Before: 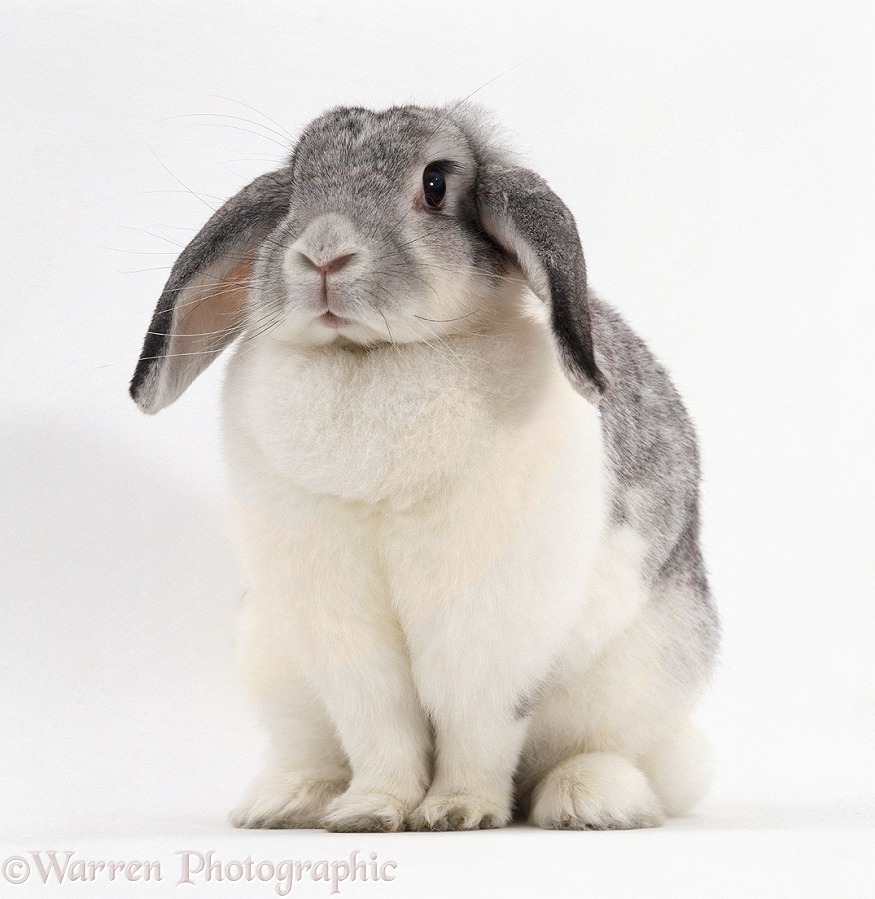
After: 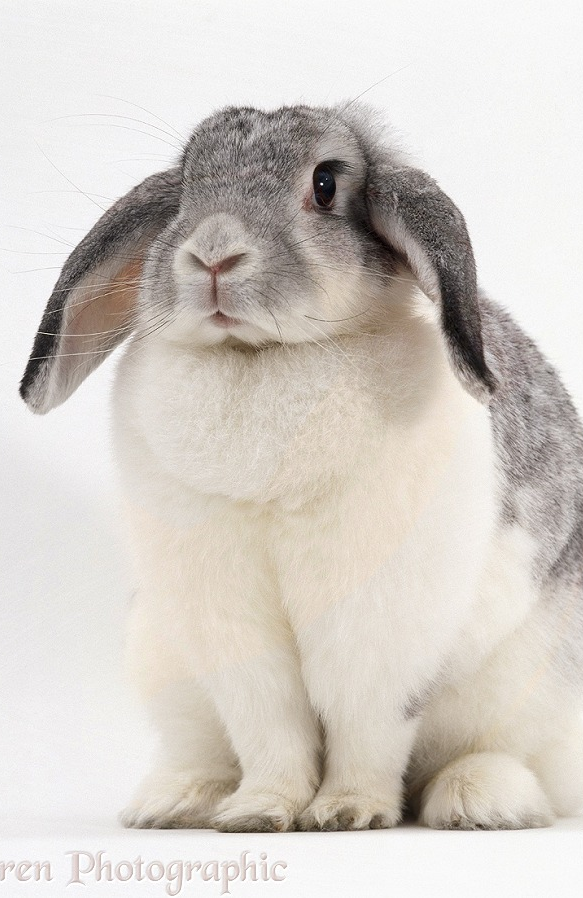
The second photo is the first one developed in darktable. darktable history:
tone equalizer: on, module defaults
crop and rotate: left 12.648%, right 20.685%
